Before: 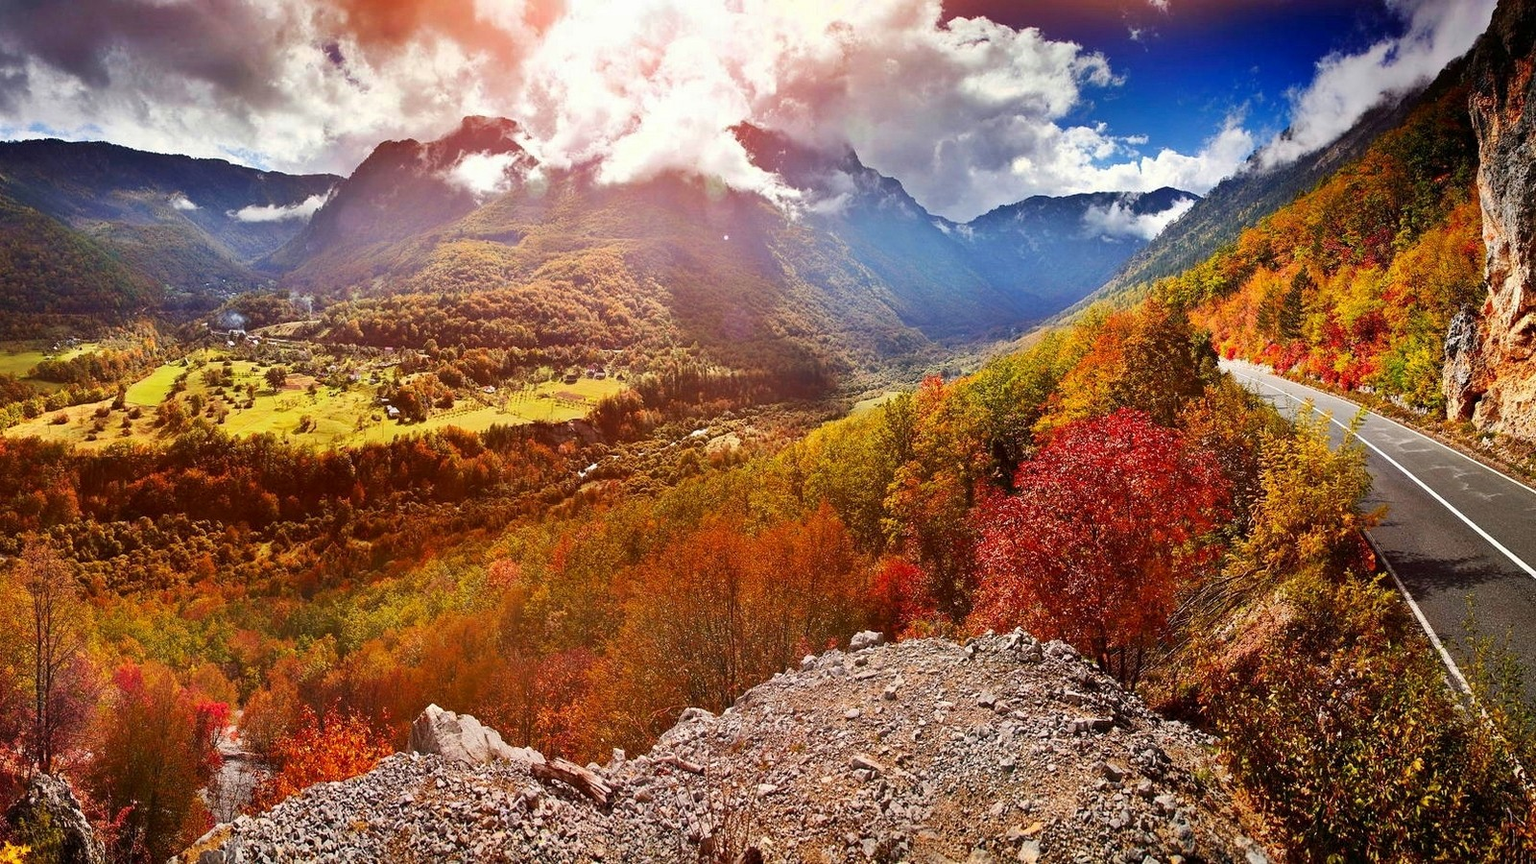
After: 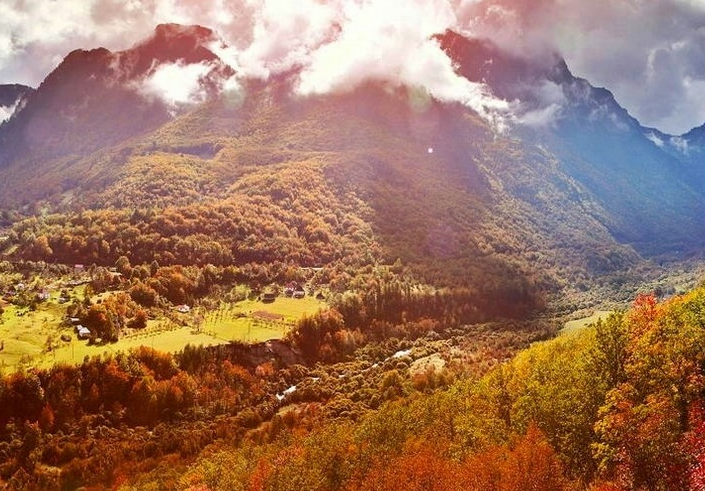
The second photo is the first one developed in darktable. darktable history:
crop: left 20.426%, top 10.88%, right 35.458%, bottom 34.463%
